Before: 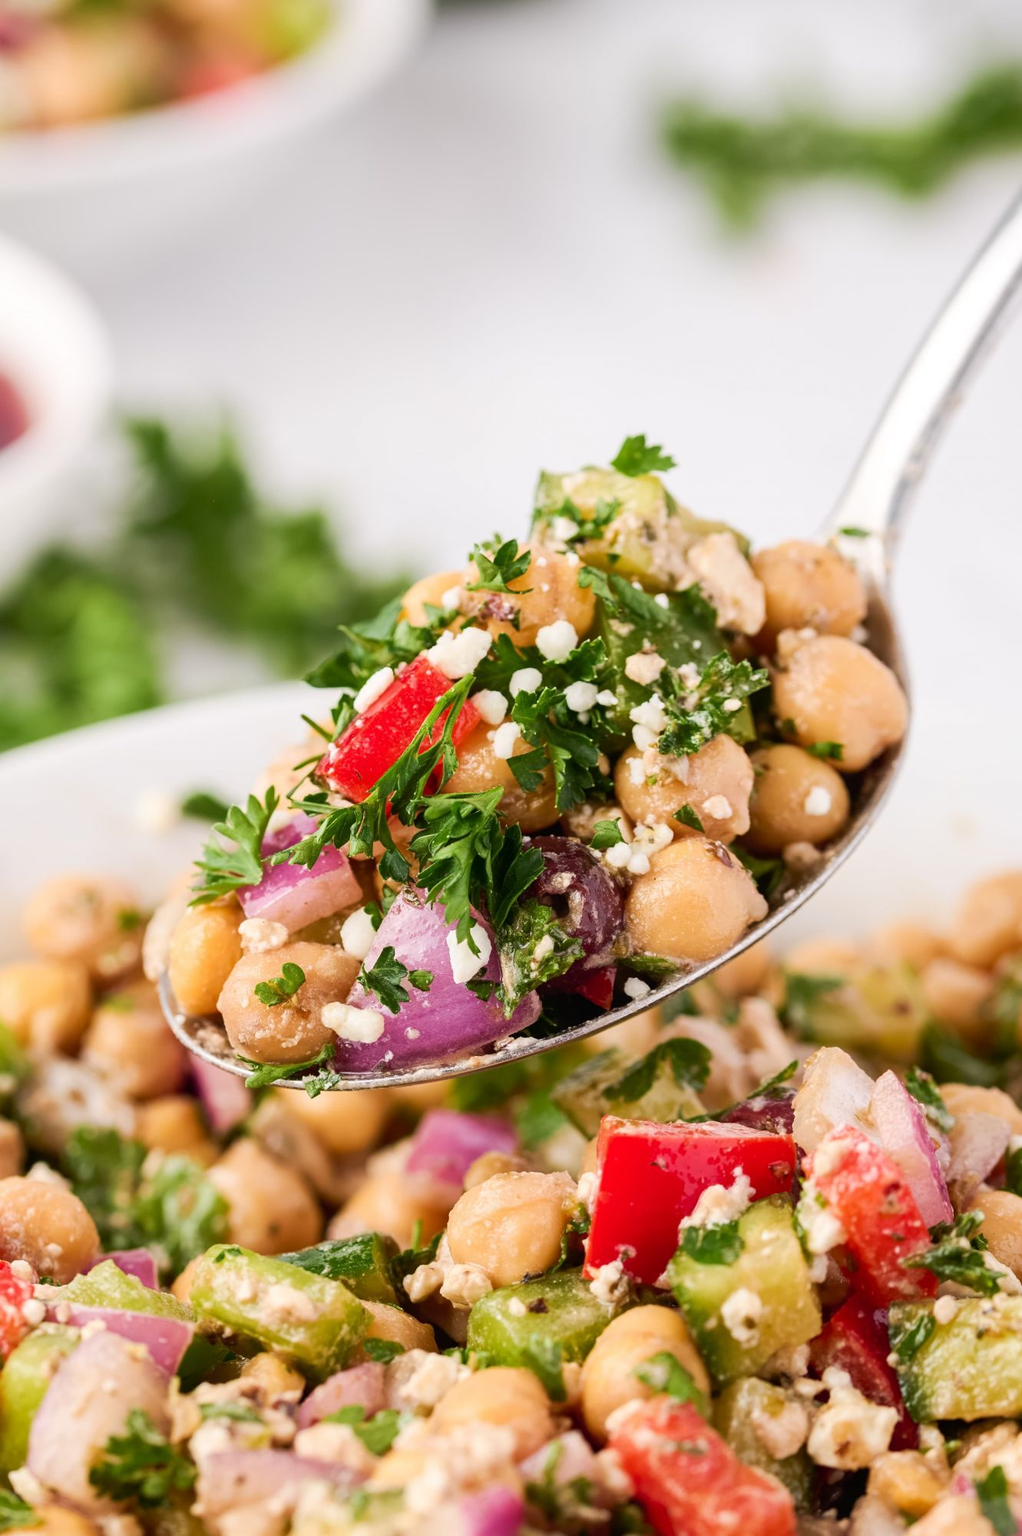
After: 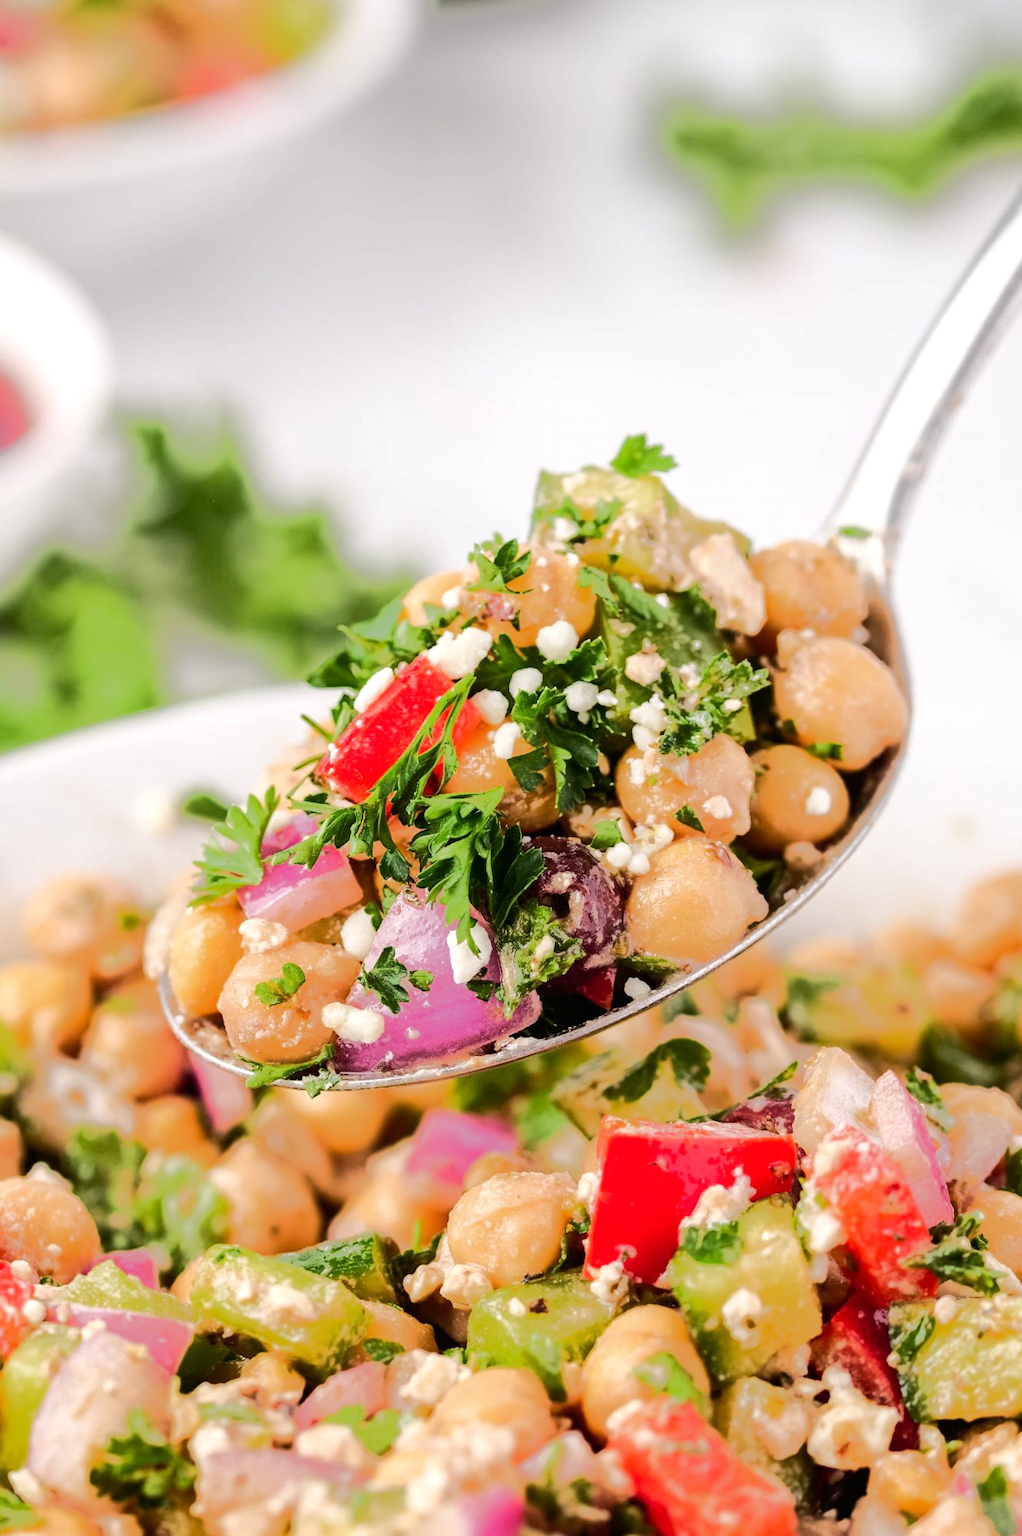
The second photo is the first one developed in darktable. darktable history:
tone equalizer: -8 EV -0.52 EV, -7 EV -0.345 EV, -6 EV -0.074 EV, -5 EV 0.377 EV, -4 EV 0.966 EV, -3 EV 0.803 EV, -2 EV -0.01 EV, -1 EV 0.136 EV, +0 EV -0.018 EV, edges refinement/feathering 500, mask exposure compensation -1.57 EV, preserve details no
